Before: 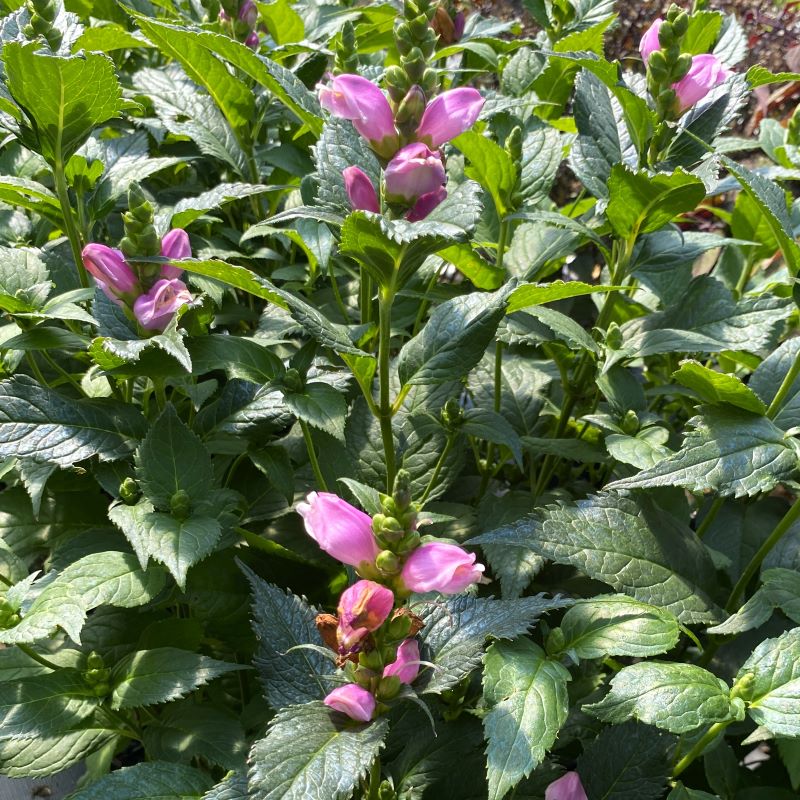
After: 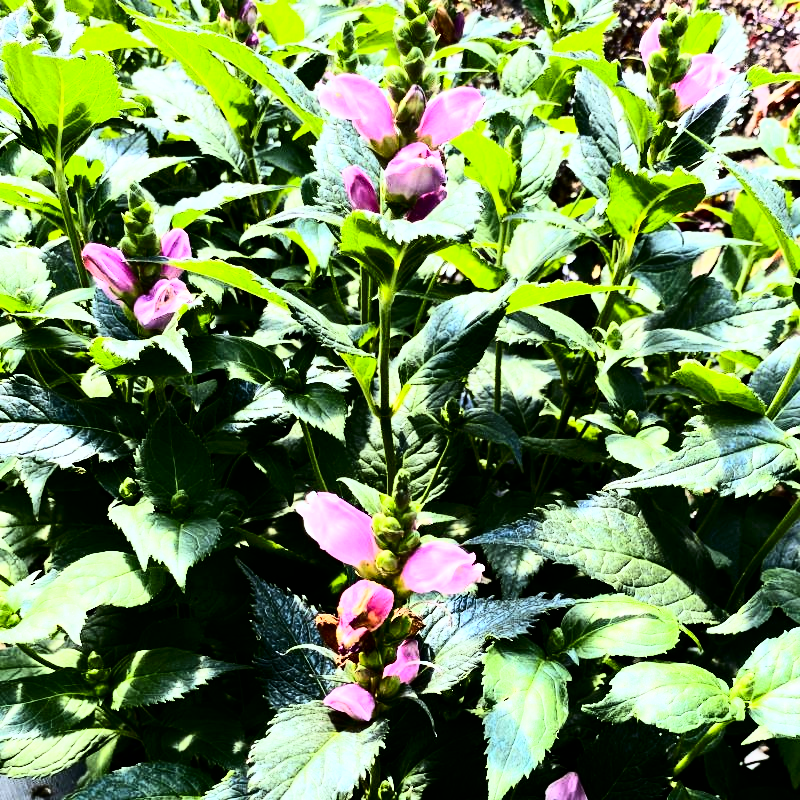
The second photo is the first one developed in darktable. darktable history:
rgb curve: curves: ch0 [(0, 0) (0.21, 0.15) (0.24, 0.21) (0.5, 0.75) (0.75, 0.96) (0.89, 0.99) (1, 1)]; ch1 [(0, 0.02) (0.21, 0.13) (0.25, 0.2) (0.5, 0.67) (0.75, 0.9) (0.89, 0.97) (1, 1)]; ch2 [(0, 0.02) (0.21, 0.13) (0.25, 0.2) (0.5, 0.67) (0.75, 0.9) (0.89, 0.97) (1, 1)], compensate middle gray true
contrast brightness saturation: contrast 0.32, brightness -0.08, saturation 0.17
white balance: red 0.976, blue 1.04
